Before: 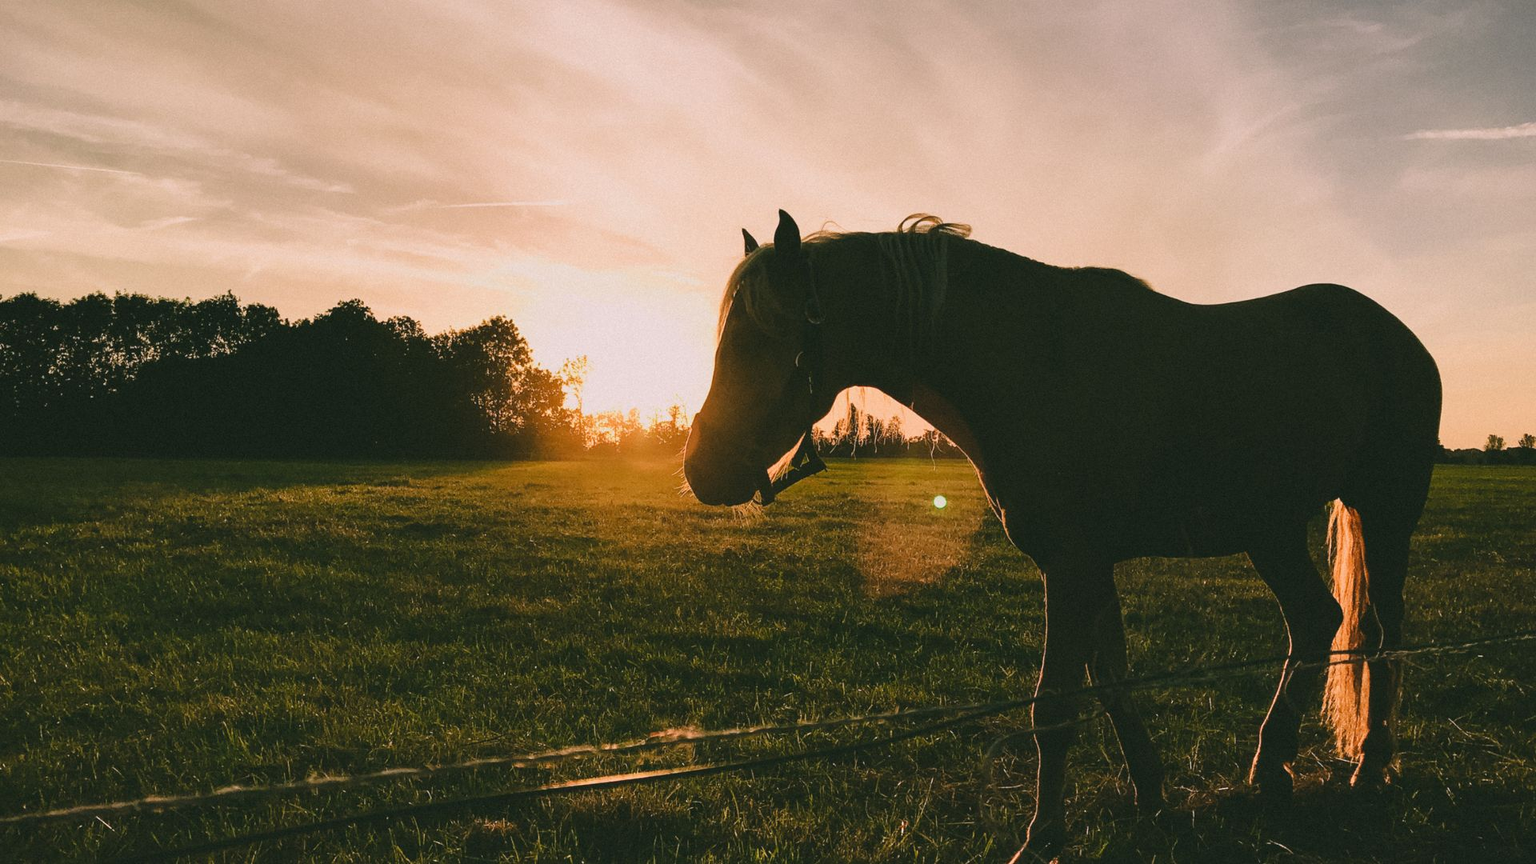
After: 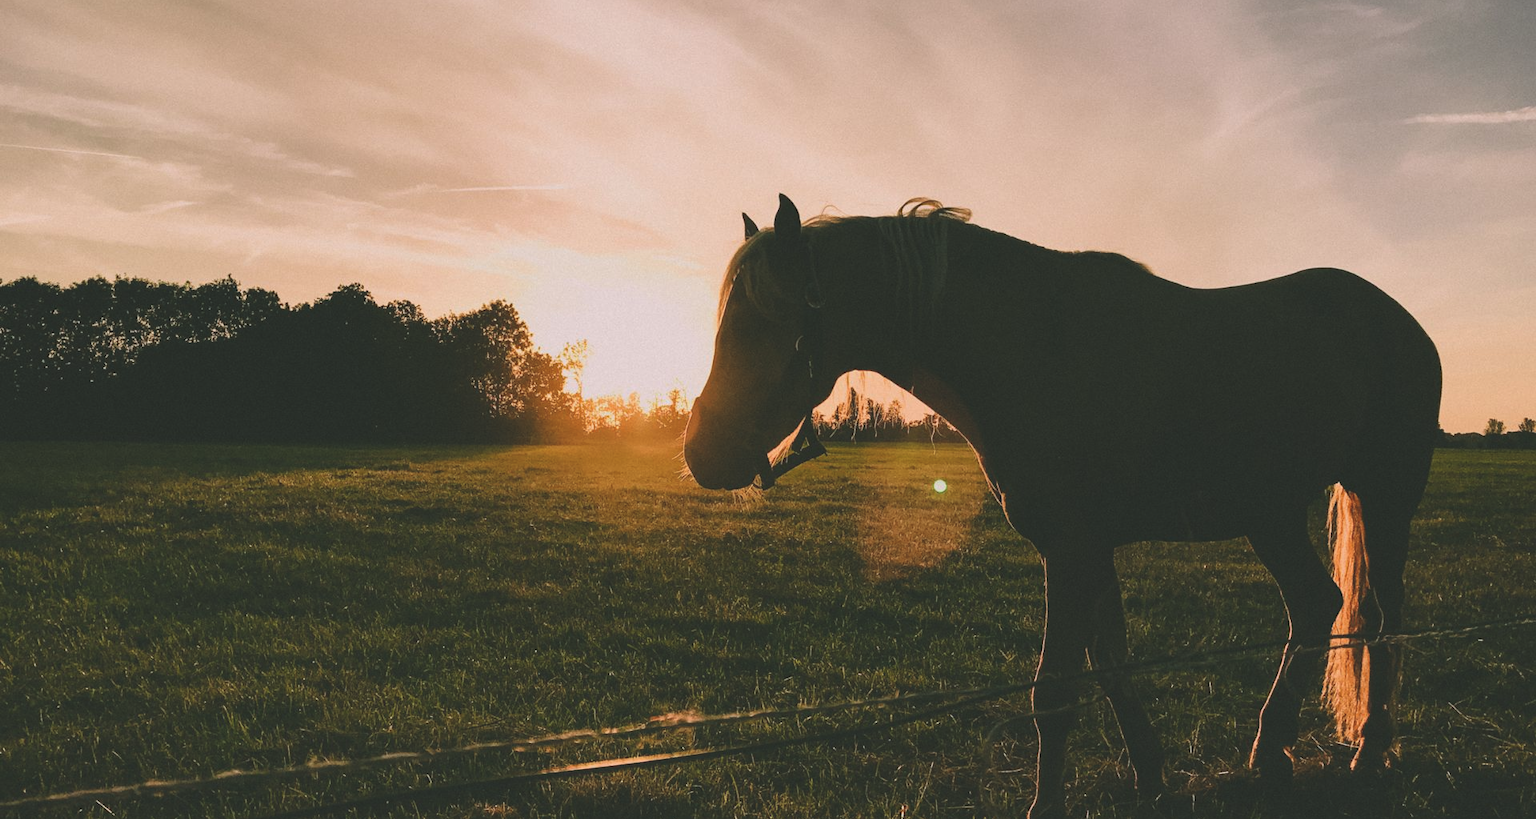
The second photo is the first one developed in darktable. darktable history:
exposure: black level correction -0.015, exposure -0.127 EV, compensate highlight preservation false
crop and rotate: top 1.957%, bottom 3.194%
